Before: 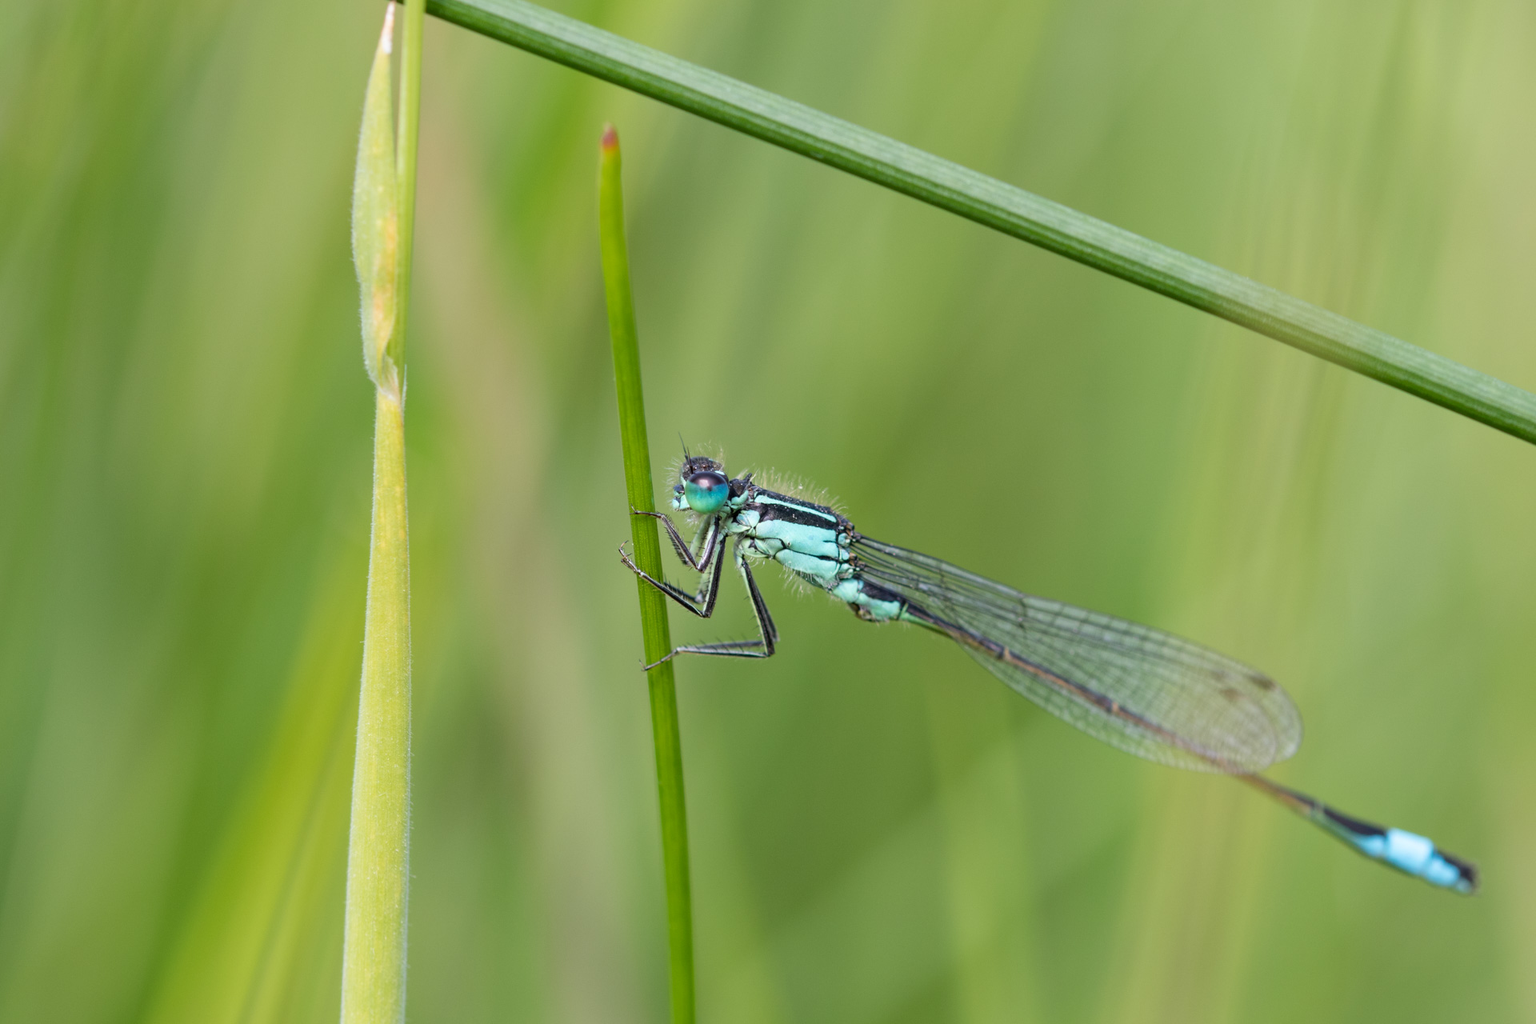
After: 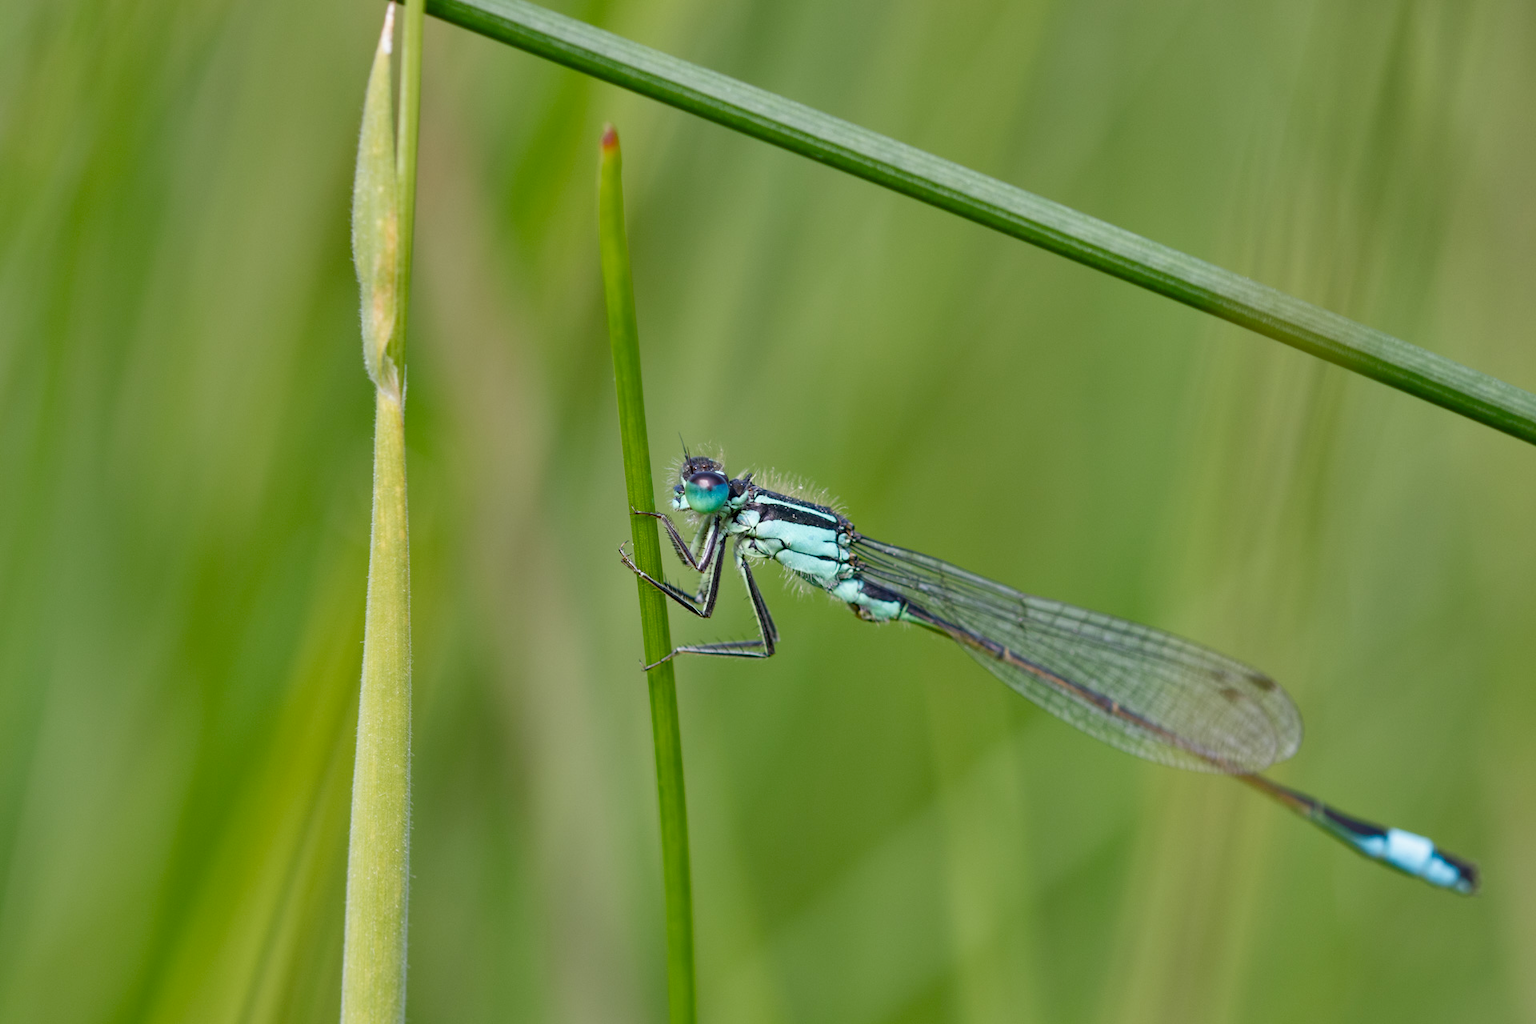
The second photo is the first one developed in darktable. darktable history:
shadows and highlights: shadows 19.13, highlights -83.41, soften with gaussian
color balance rgb: perceptual saturation grading › global saturation 20%, perceptual saturation grading › highlights -25%, perceptual saturation grading › shadows 50%, global vibrance -25%
